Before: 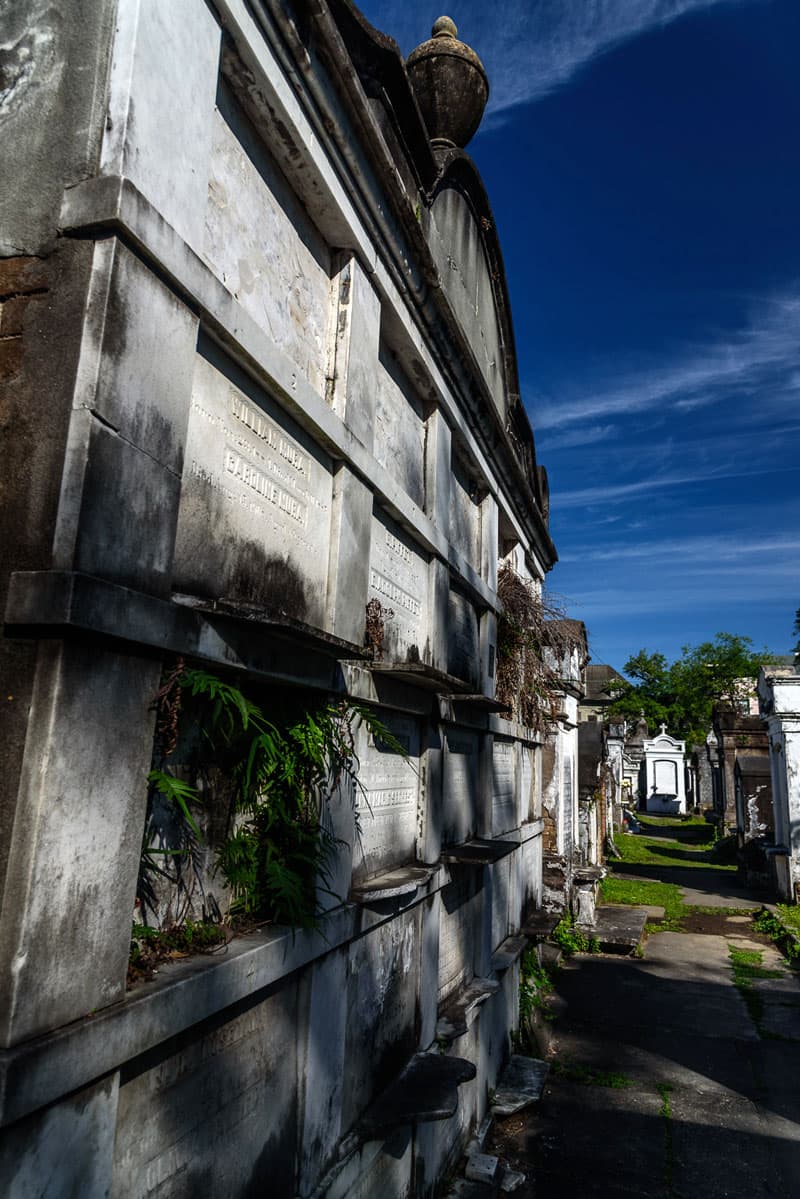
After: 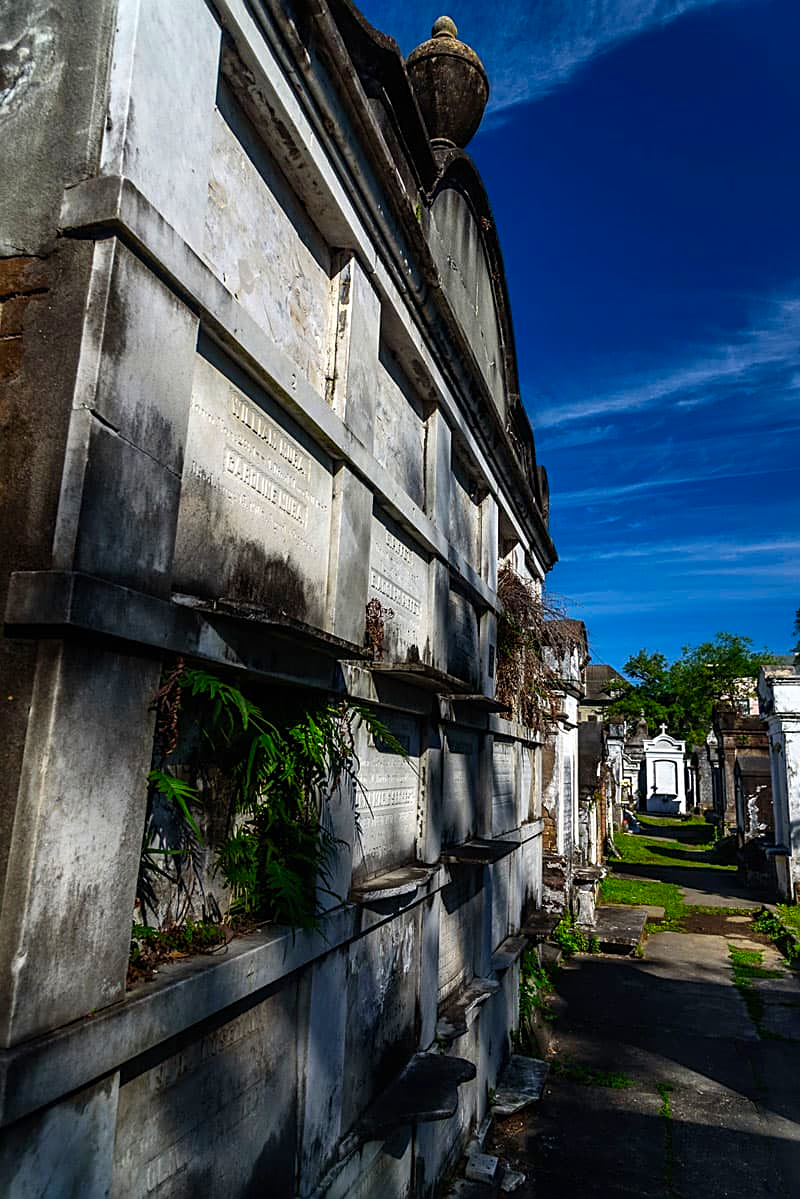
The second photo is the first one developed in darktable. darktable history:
sharpen: on, module defaults
color correction: highlights b* -0.02, saturation 1.37
